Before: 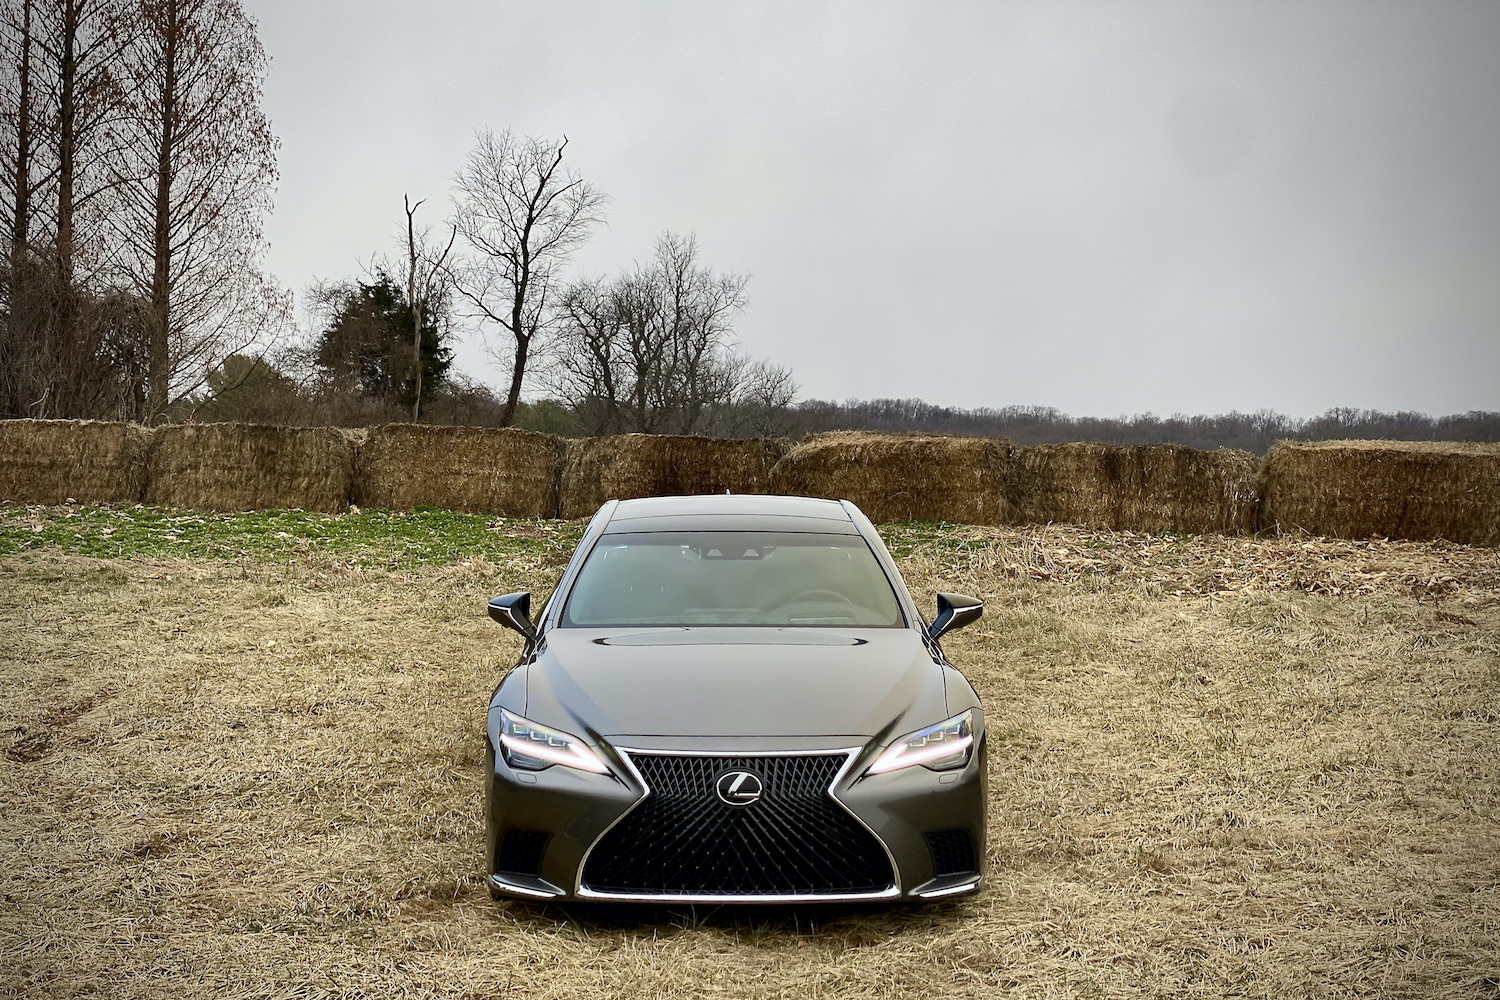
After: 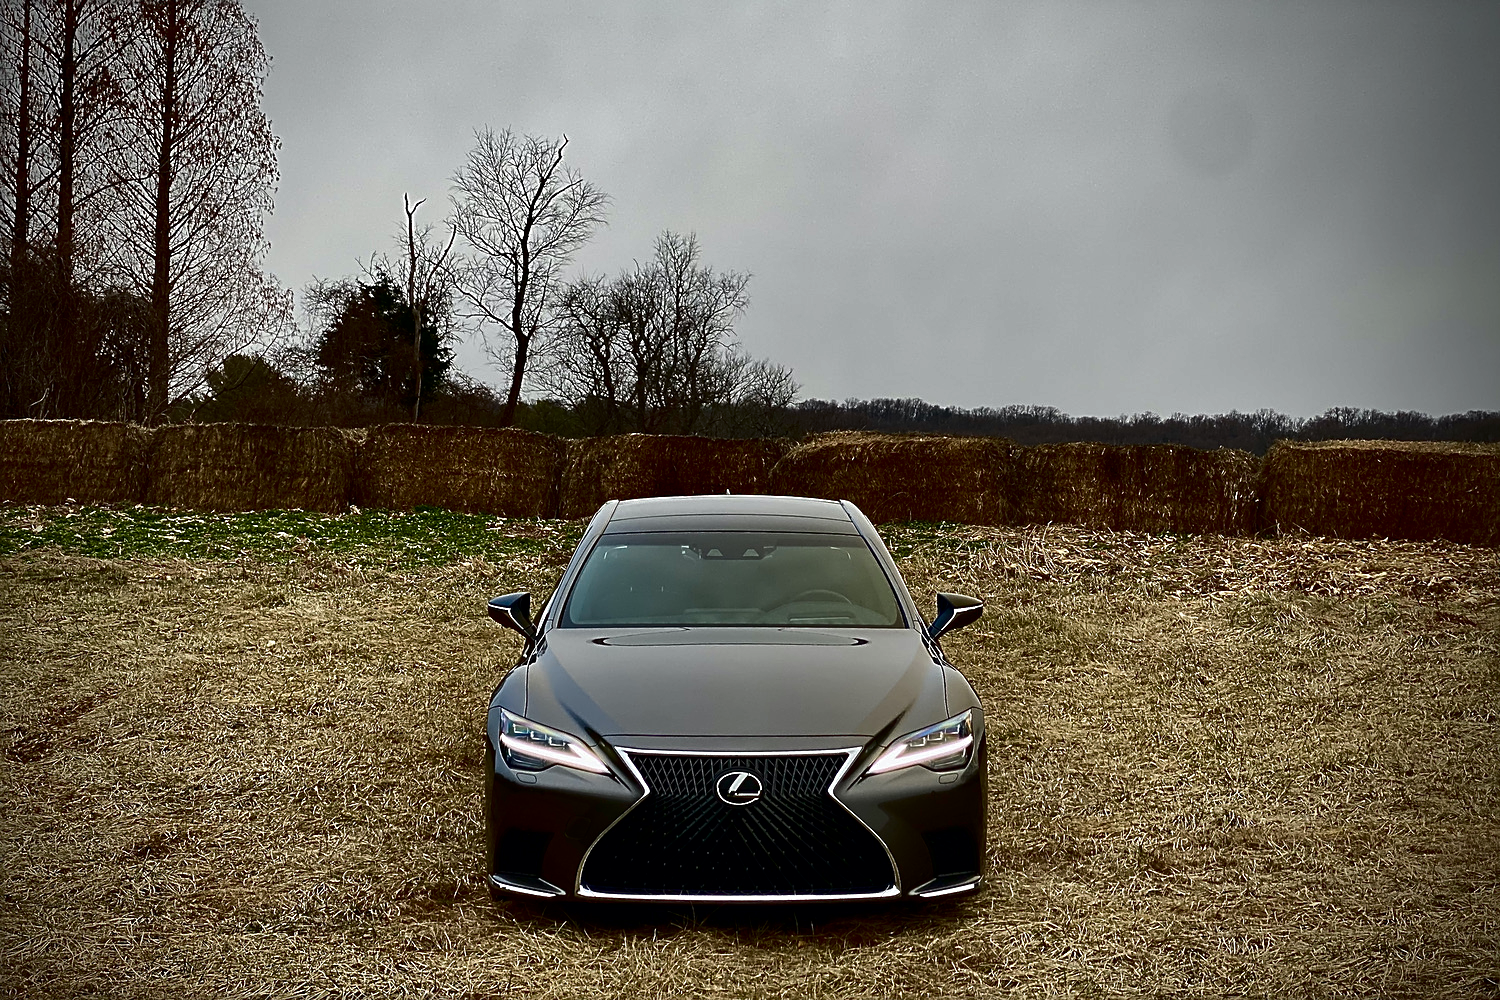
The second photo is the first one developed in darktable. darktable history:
contrast brightness saturation: brightness -0.508
sharpen: on, module defaults
